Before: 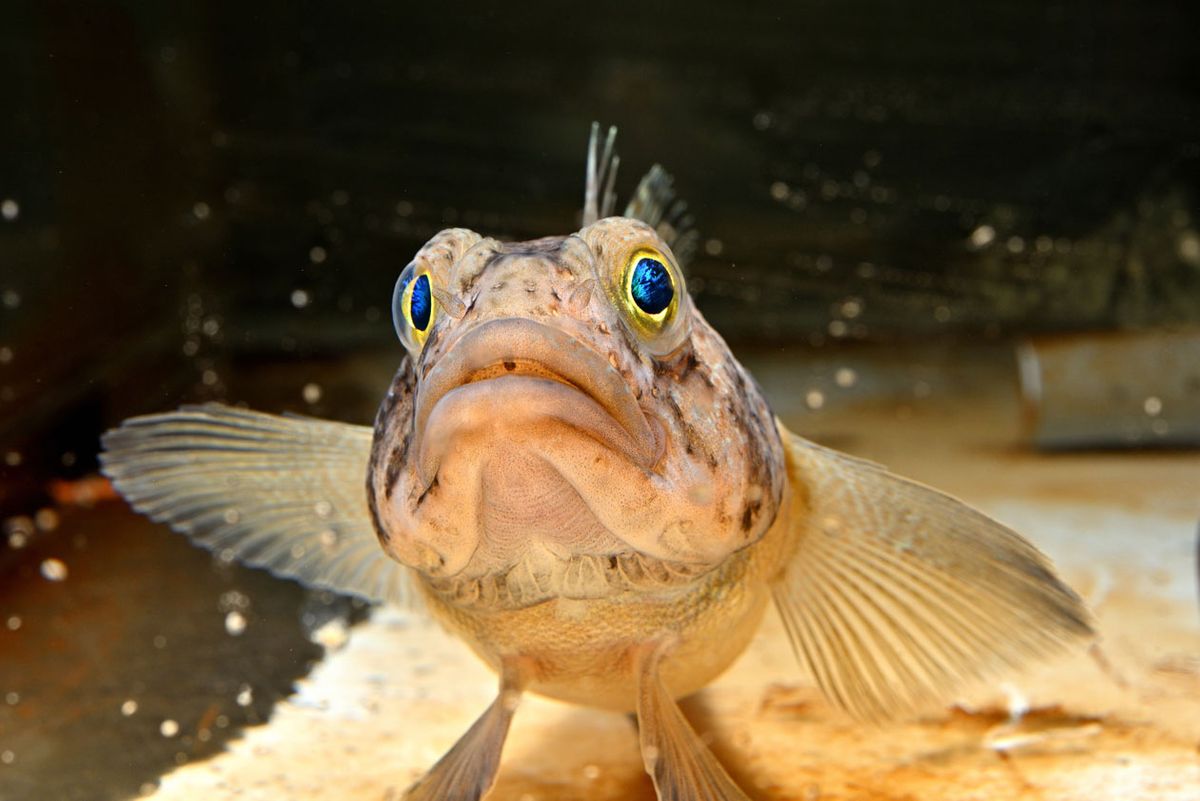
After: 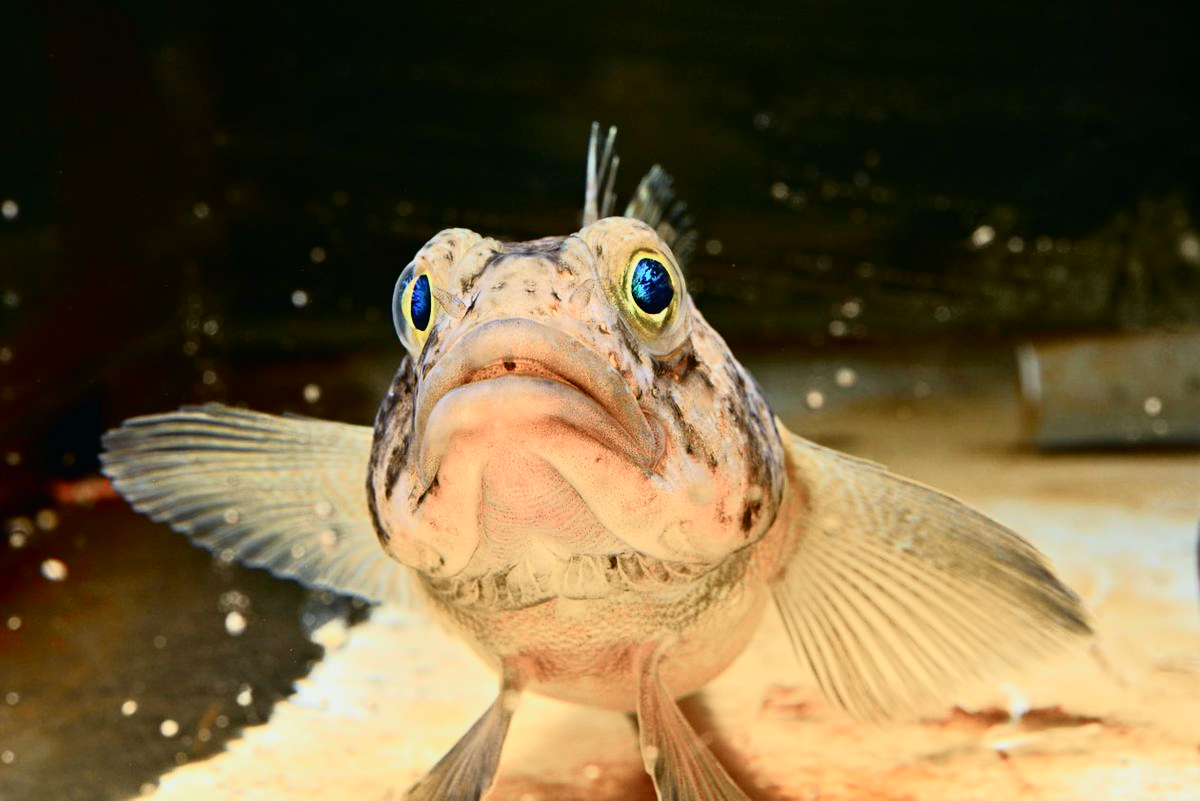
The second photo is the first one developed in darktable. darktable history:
tone curve: curves: ch0 [(0, 0.008) (0.081, 0.044) (0.177, 0.123) (0.283, 0.253) (0.427, 0.441) (0.495, 0.524) (0.661, 0.756) (0.796, 0.859) (1, 0.951)]; ch1 [(0, 0) (0.161, 0.092) (0.35, 0.33) (0.392, 0.392) (0.427, 0.426) (0.479, 0.472) (0.505, 0.5) (0.521, 0.519) (0.567, 0.556) (0.583, 0.588) (0.625, 0.627) (0.678, 0.733) (1, 1)]; ch2 [(0, 0) (0.346, 0.362) (0.404, 0.427) (0.502, 0.499) (0.523, 0.522) (0.544, 0.561) (0.58, 0.59) (0.629, 0.642) (0.717, 0.678) (1, 1)], color space Lab, independent channels, preserve colors none
